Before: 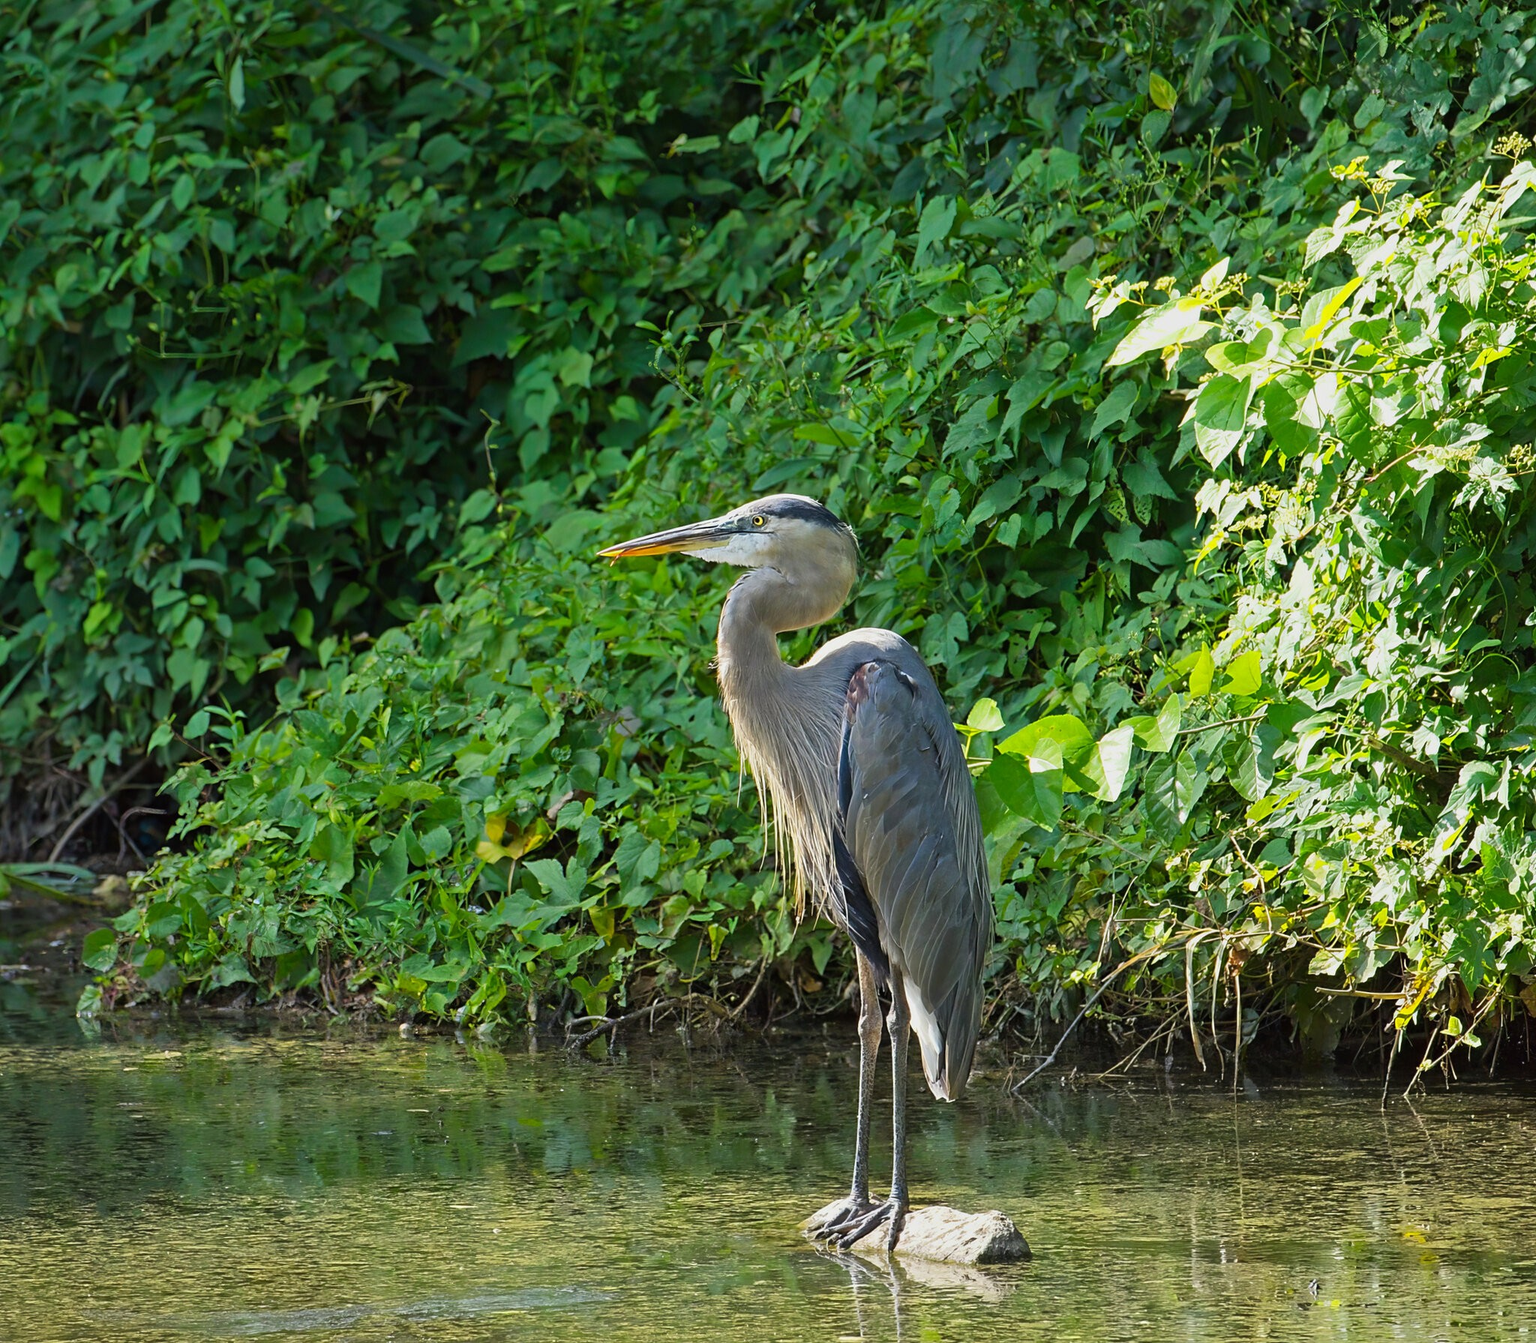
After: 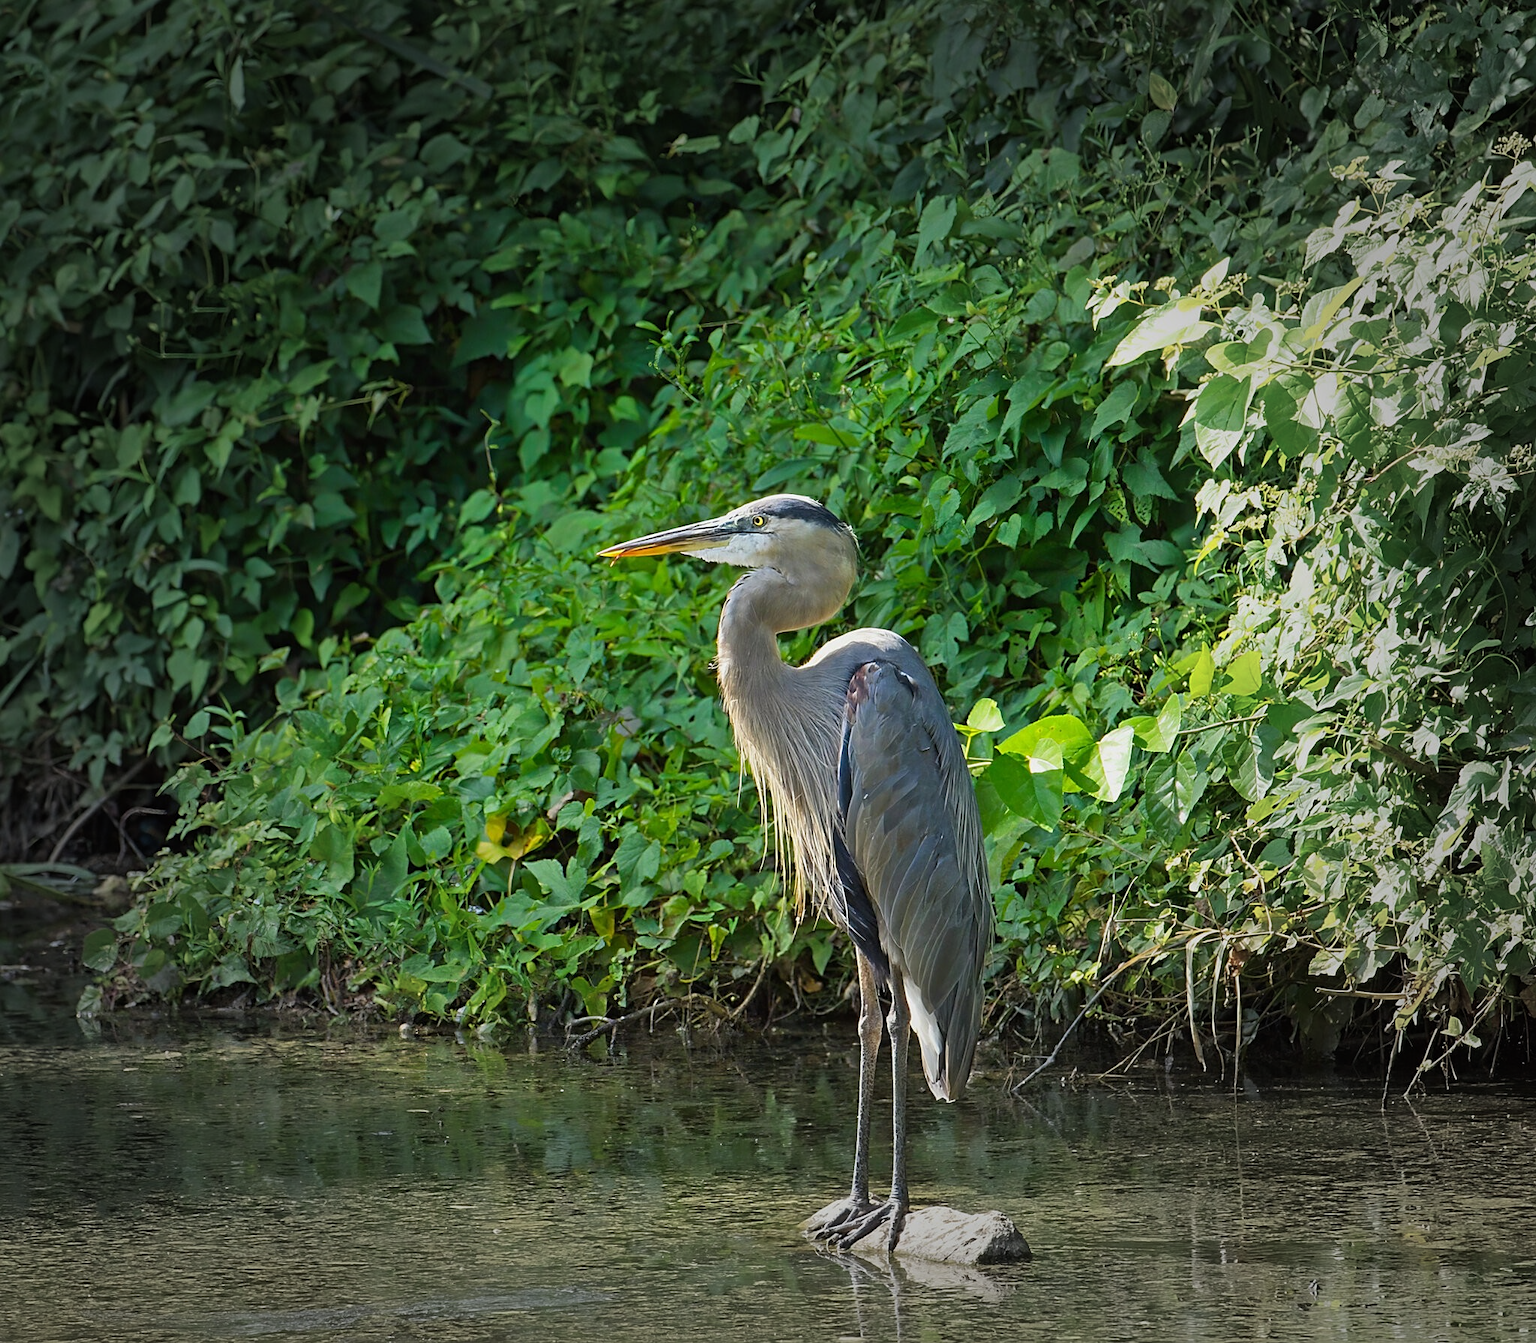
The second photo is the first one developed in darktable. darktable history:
sharpen: amount 0.2
vignetting: fall-off start 48.41%, automatic ratio true, width/height ratio 1.29, unbound false
